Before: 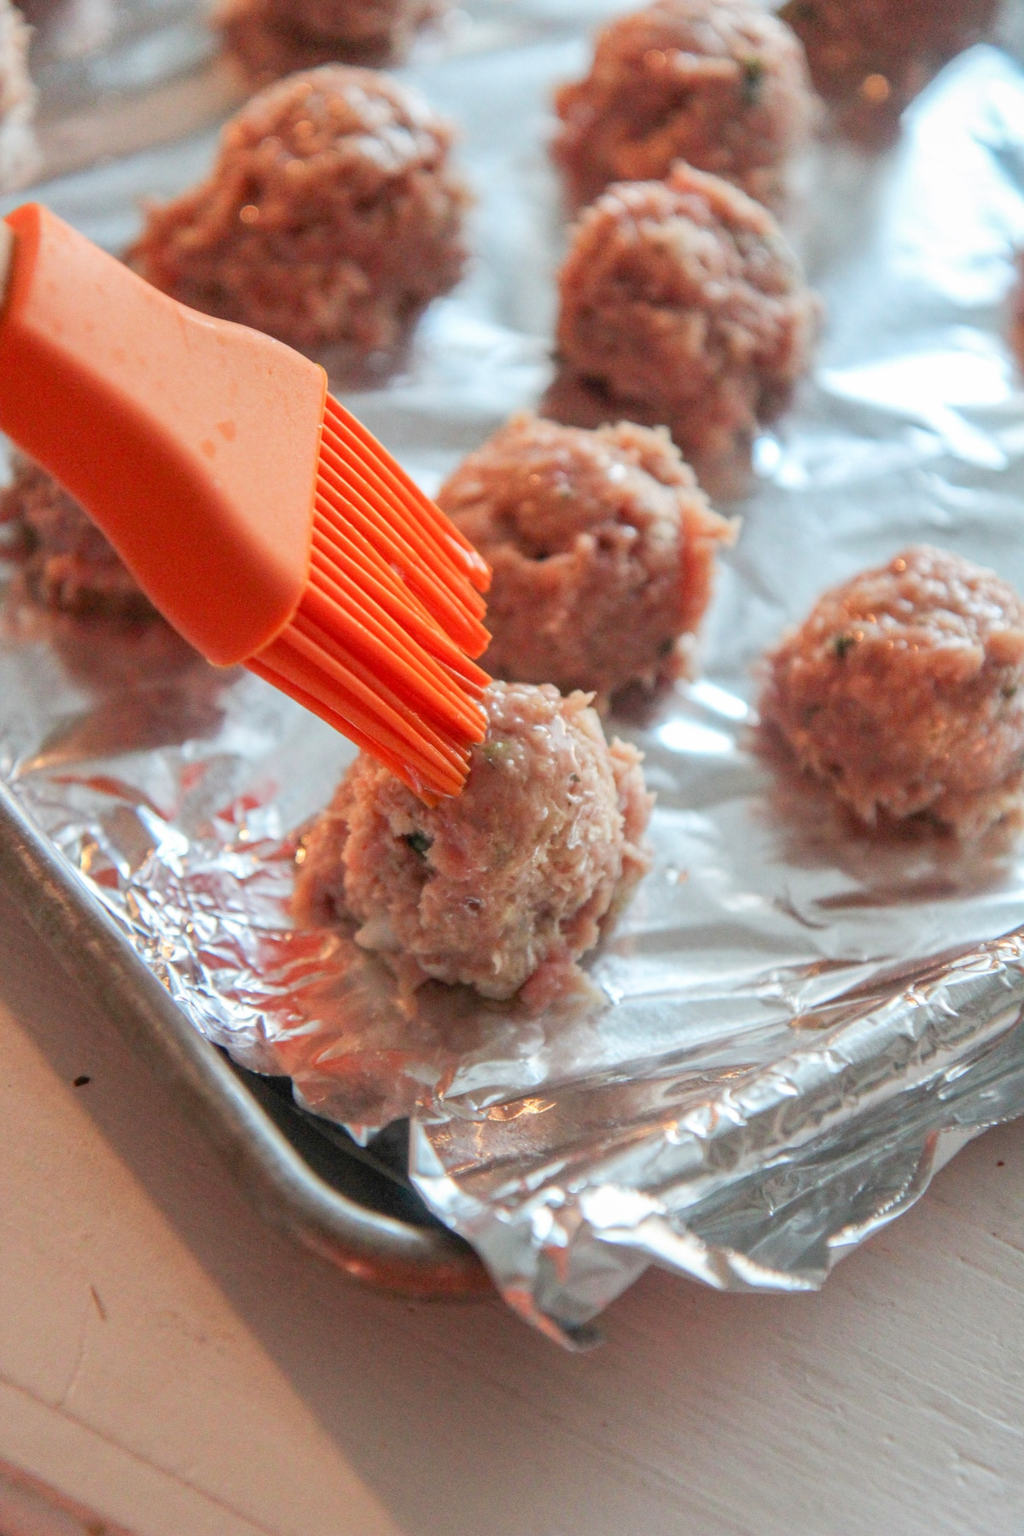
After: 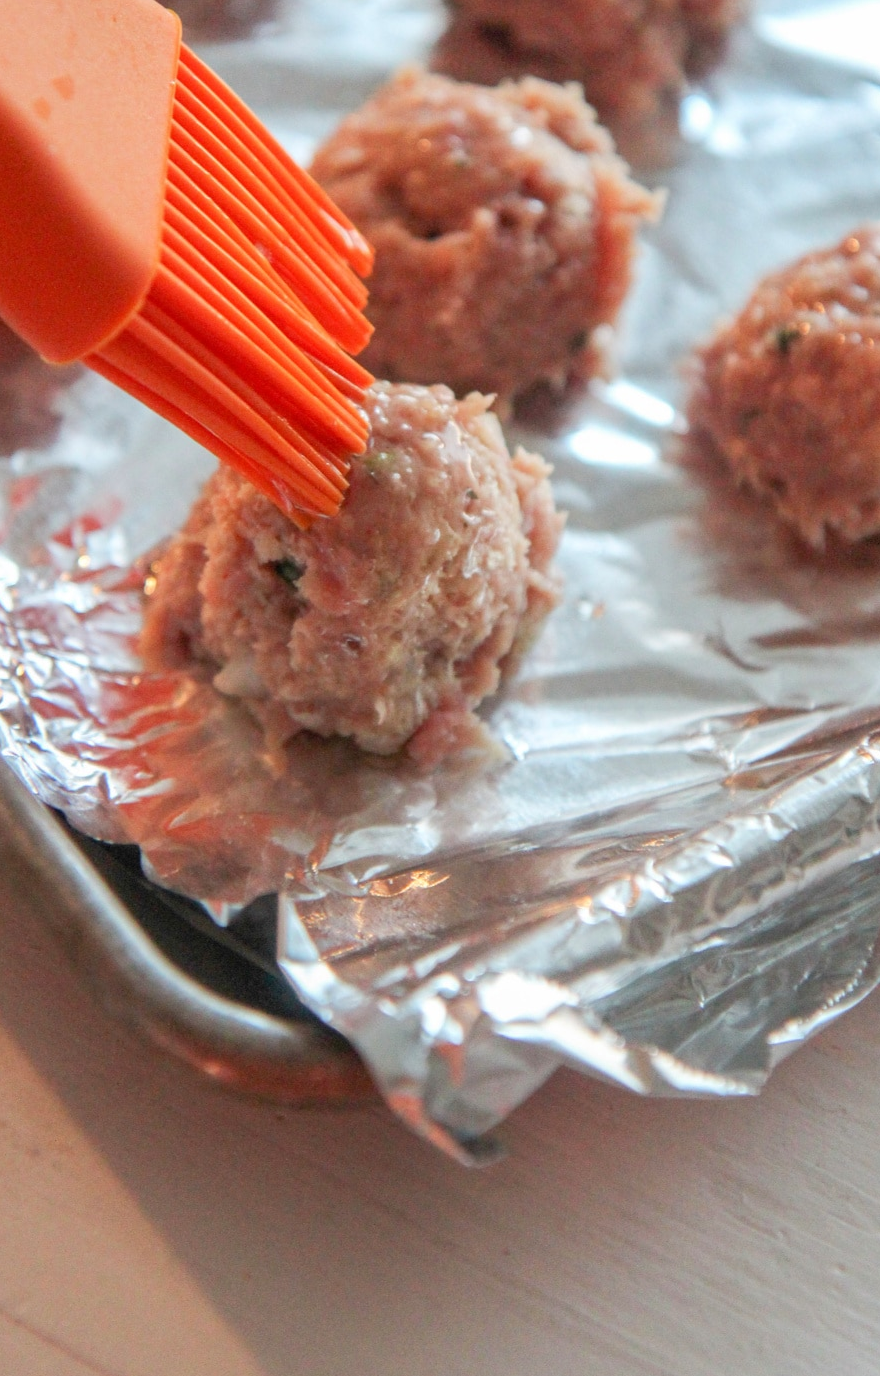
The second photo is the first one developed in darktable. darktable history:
crop: left 16.883%, top 23.203%, right 9.143%
